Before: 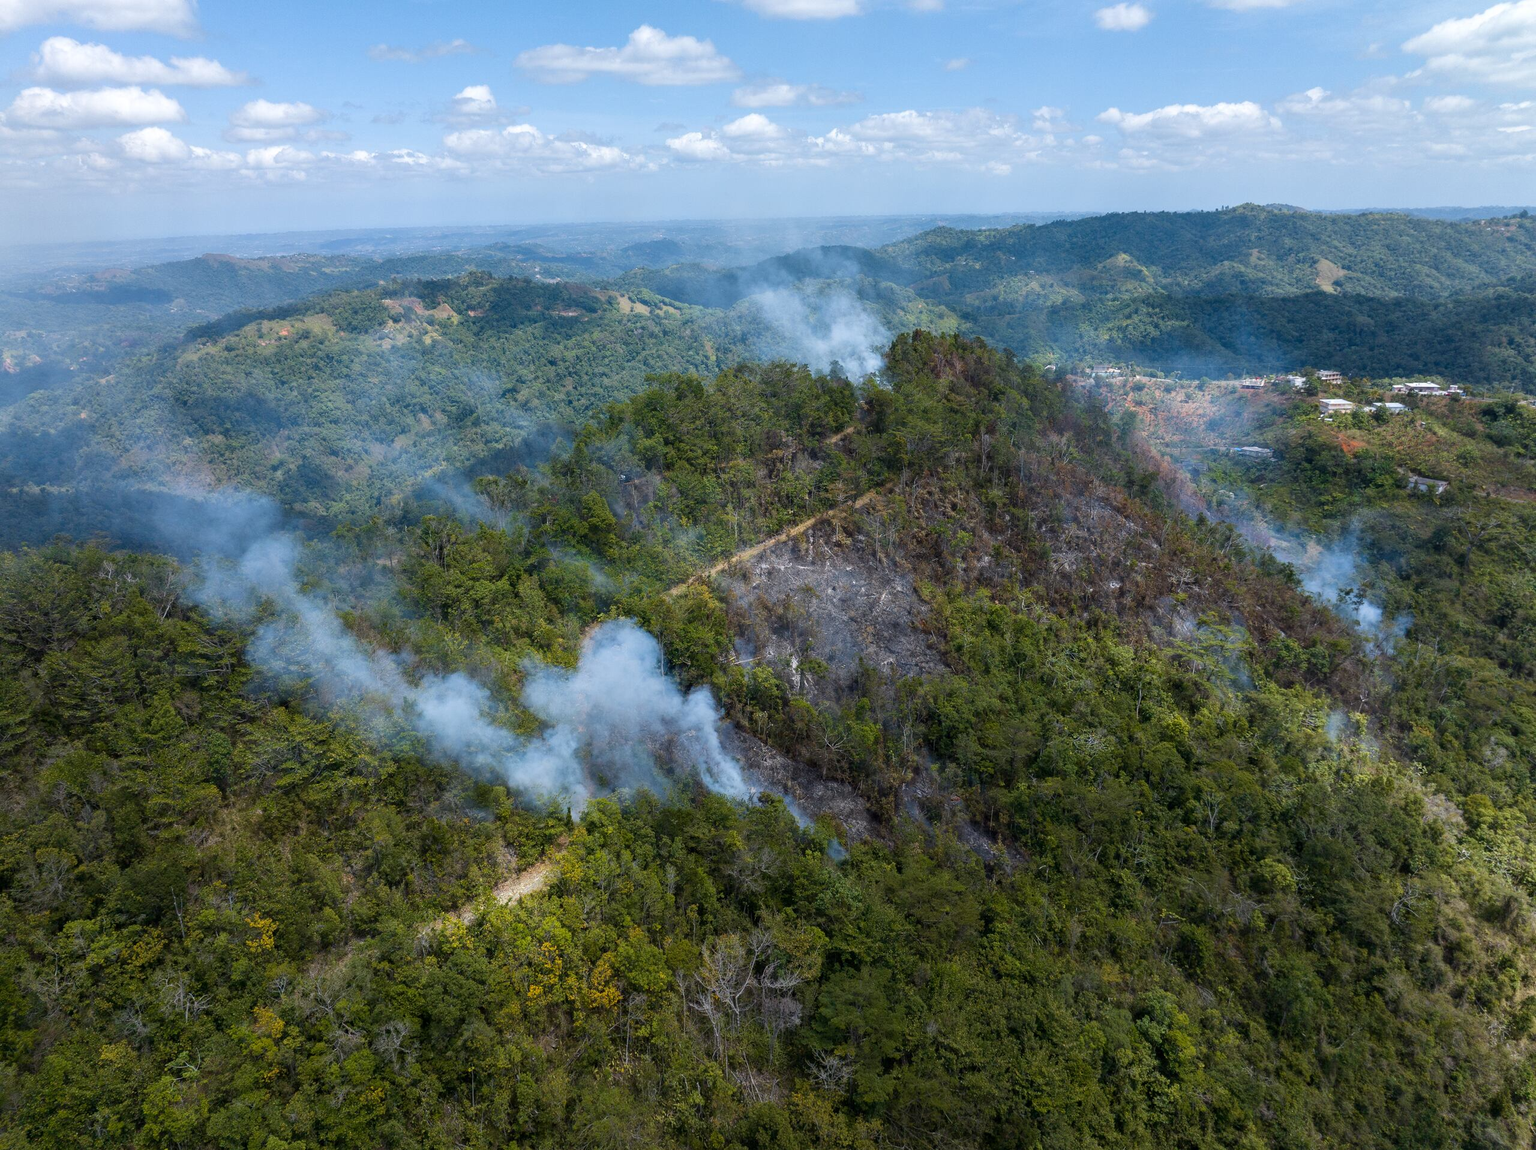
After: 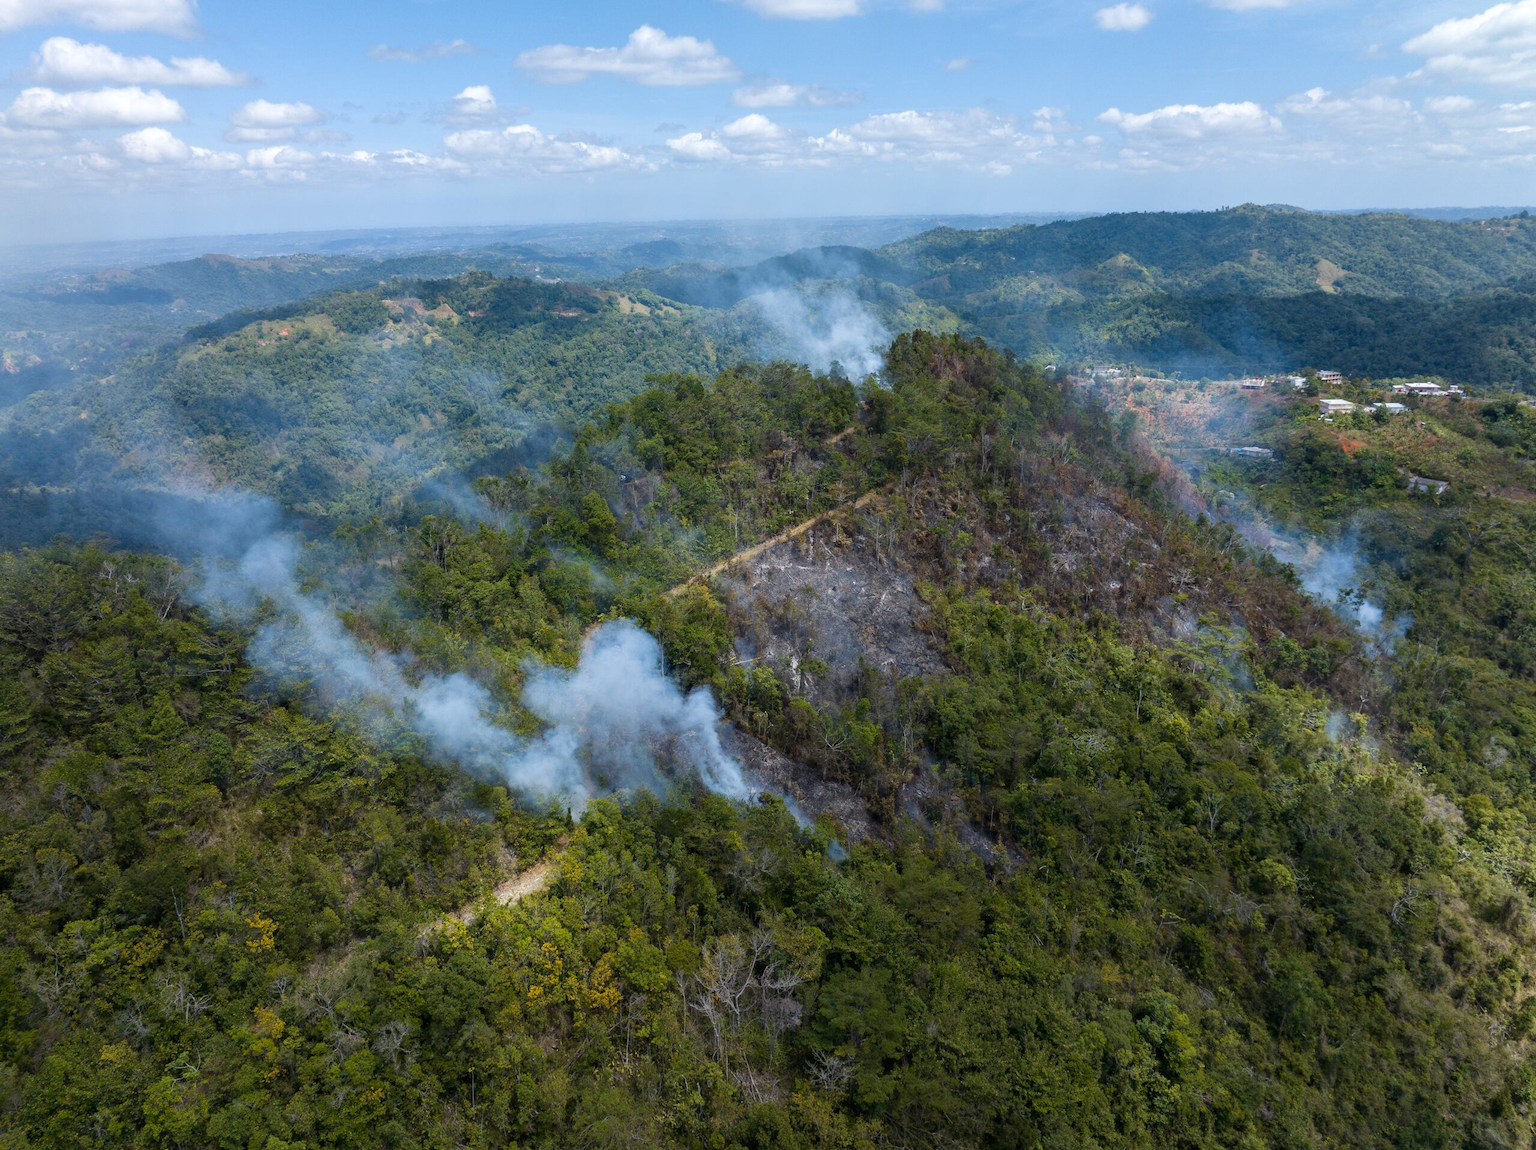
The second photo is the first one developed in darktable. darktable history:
contrast equalizer: y [[0.5 ×4, 0.483, 0.43], [0.5 ×6], [0.5 ×6], [0 ×6], [0 ×6]]
